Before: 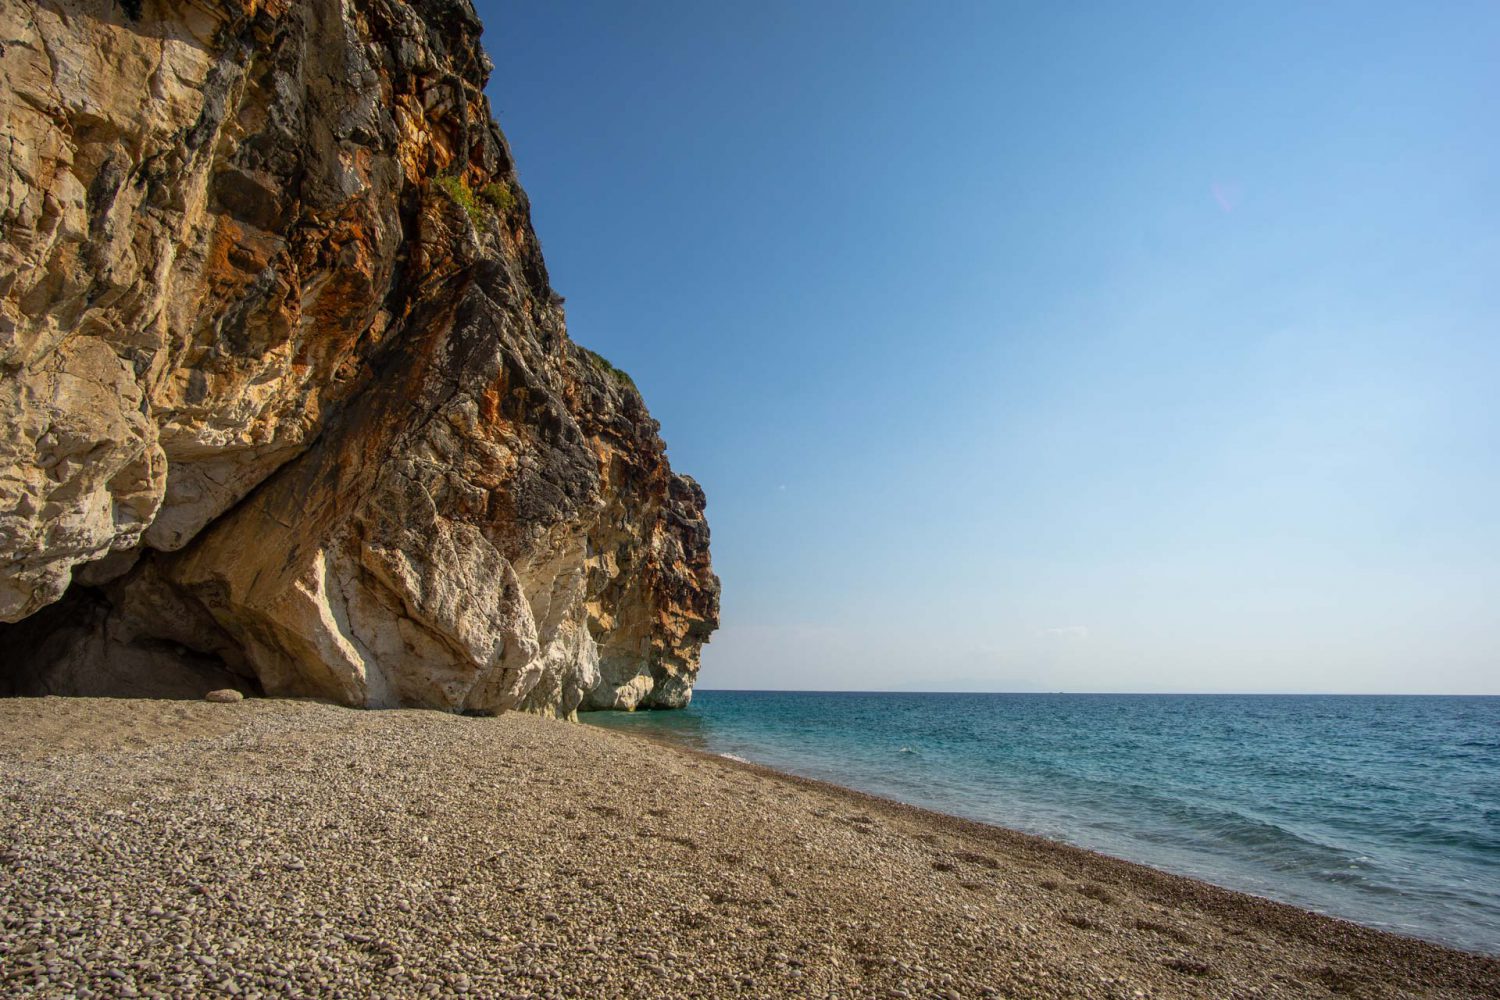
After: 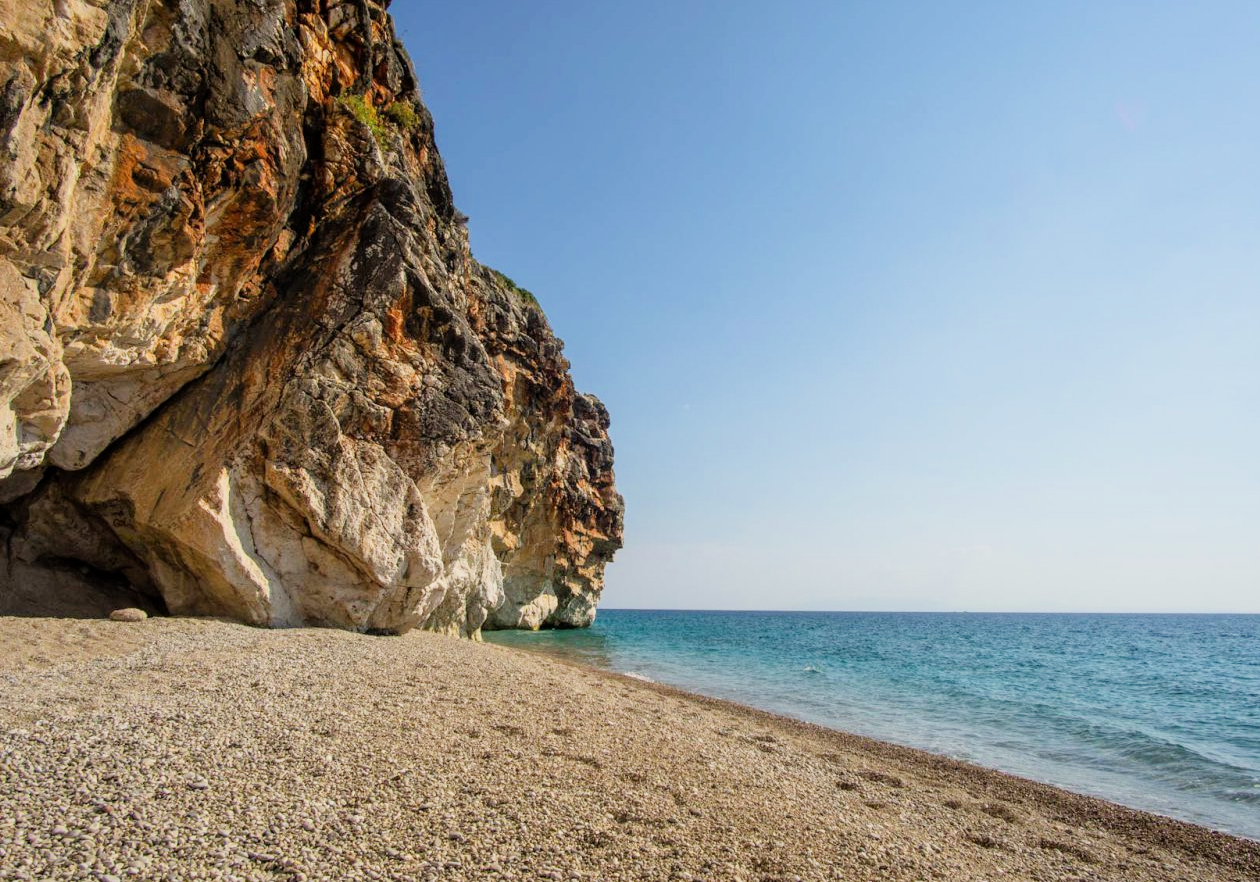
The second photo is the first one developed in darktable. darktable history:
crop: left 6.446%, top 8.188%, right 9.538%, bottom 3.548%
exposure: black level correction 0, exposure 0.9 EV, compensate highlight preservation false
filmic rgb: black relative exposure -7.65 EV, white relative exposure 4.56 EV, hardness 3.61
